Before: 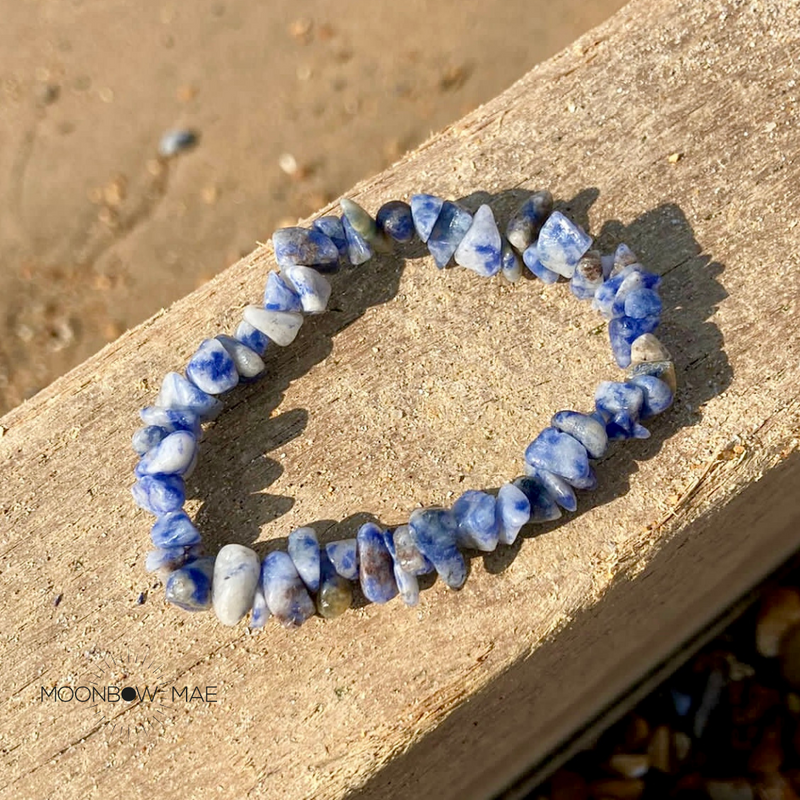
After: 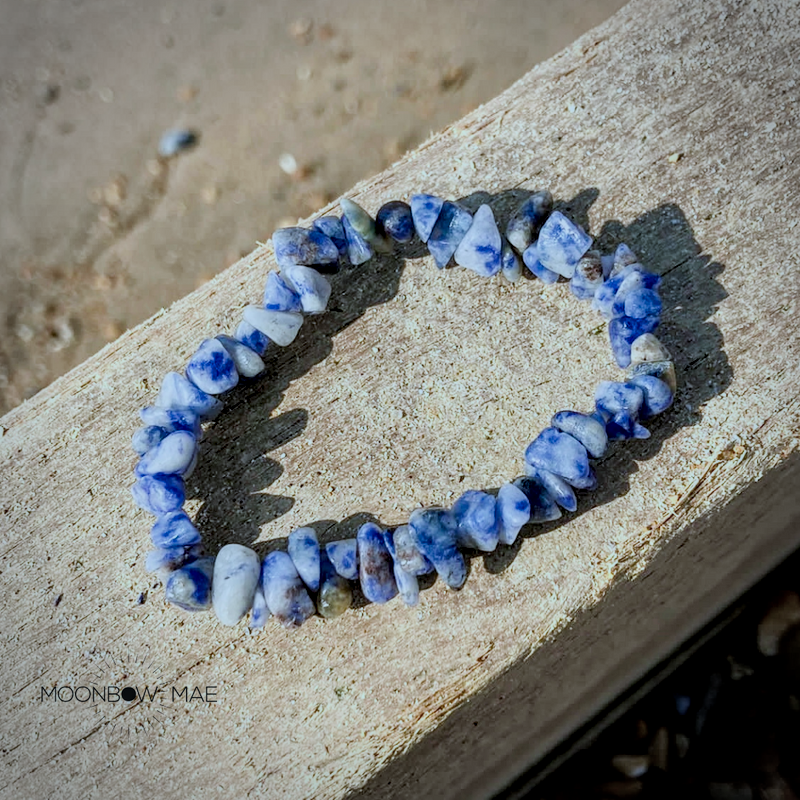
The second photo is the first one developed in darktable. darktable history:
filmic rgb: black relative exposure -7.65 EV, white relative exposure 4.56 EV, hardness 3.61, contrast 1.05
local contrast: detail 130%
vignetting: automatic ratio true
color calibration: x 0.396, y 0.386, temperature 3669 K
